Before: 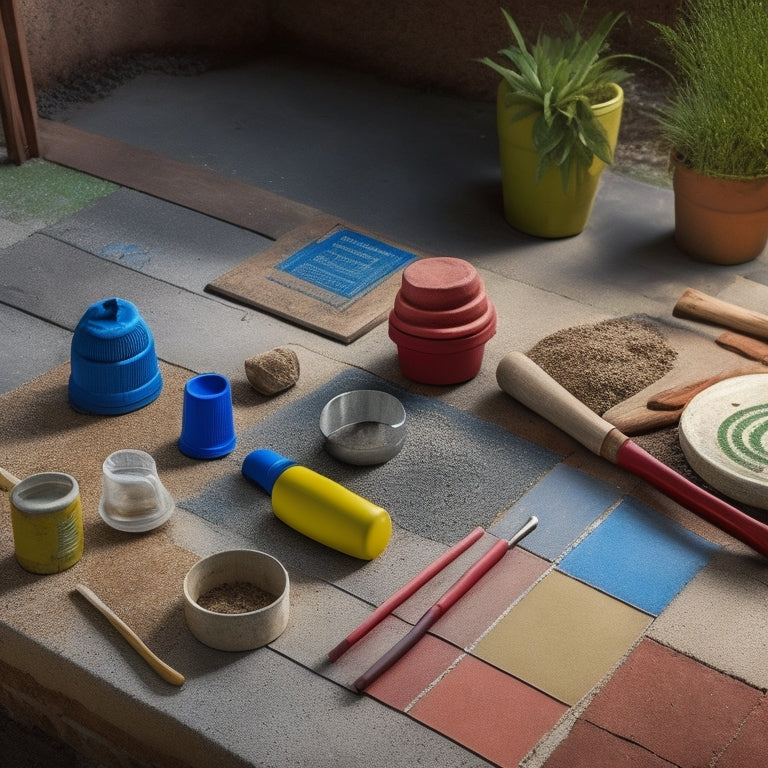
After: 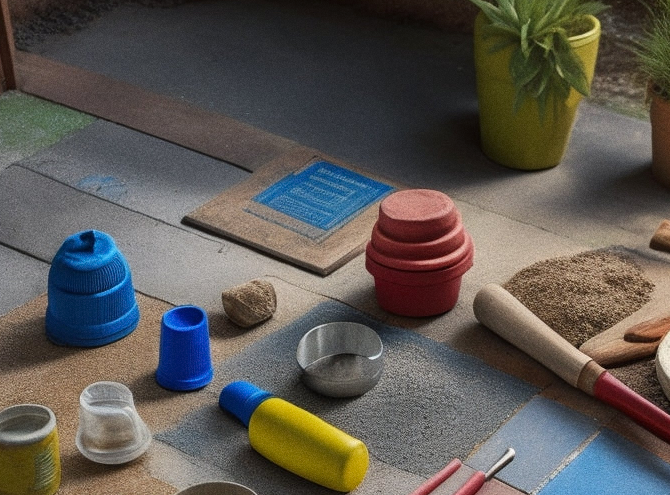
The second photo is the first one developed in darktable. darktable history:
crop: left 3.015%, top 8.969%, right 9.647%, bottom 26.457%
grain: coarseness 0.09 ISO
